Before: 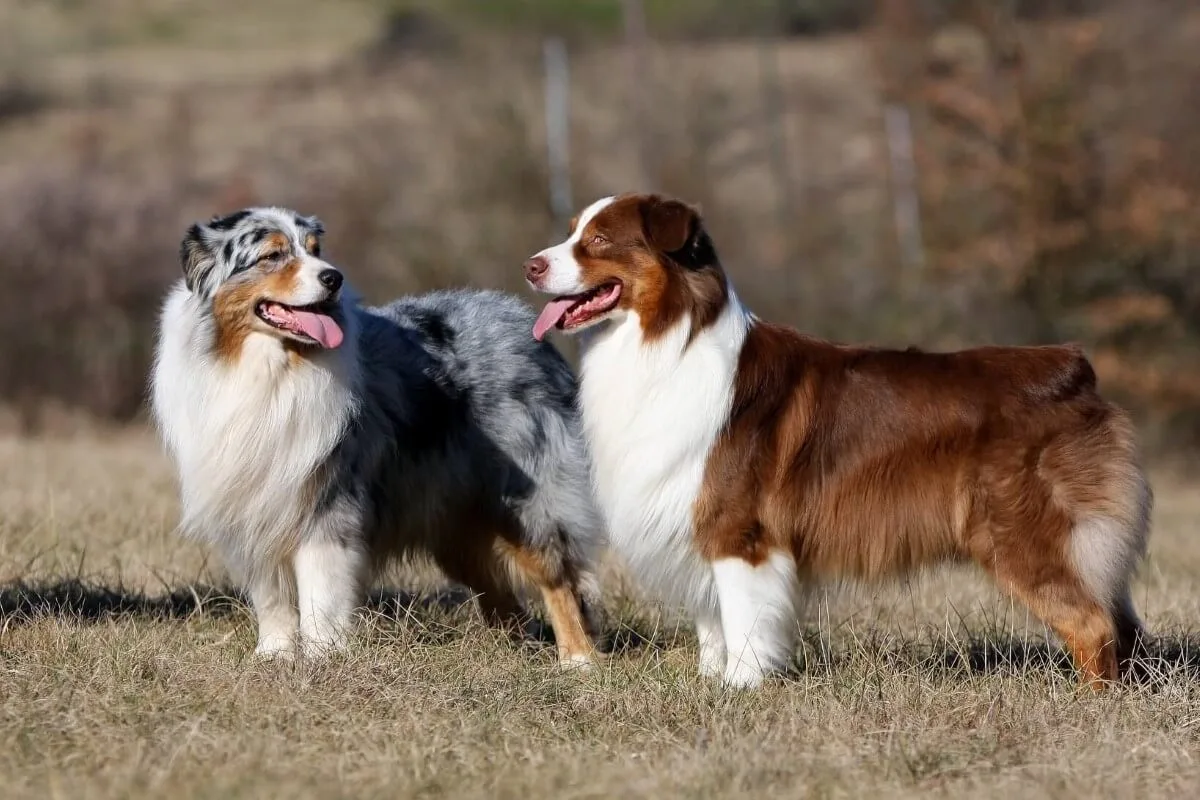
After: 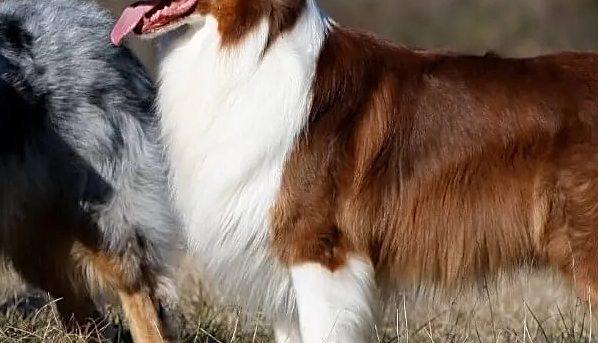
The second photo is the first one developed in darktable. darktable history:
crop: left 35.184%, top 36.97%, right 14.91%, bottom 20.103%
sharpen: on, module defaults
